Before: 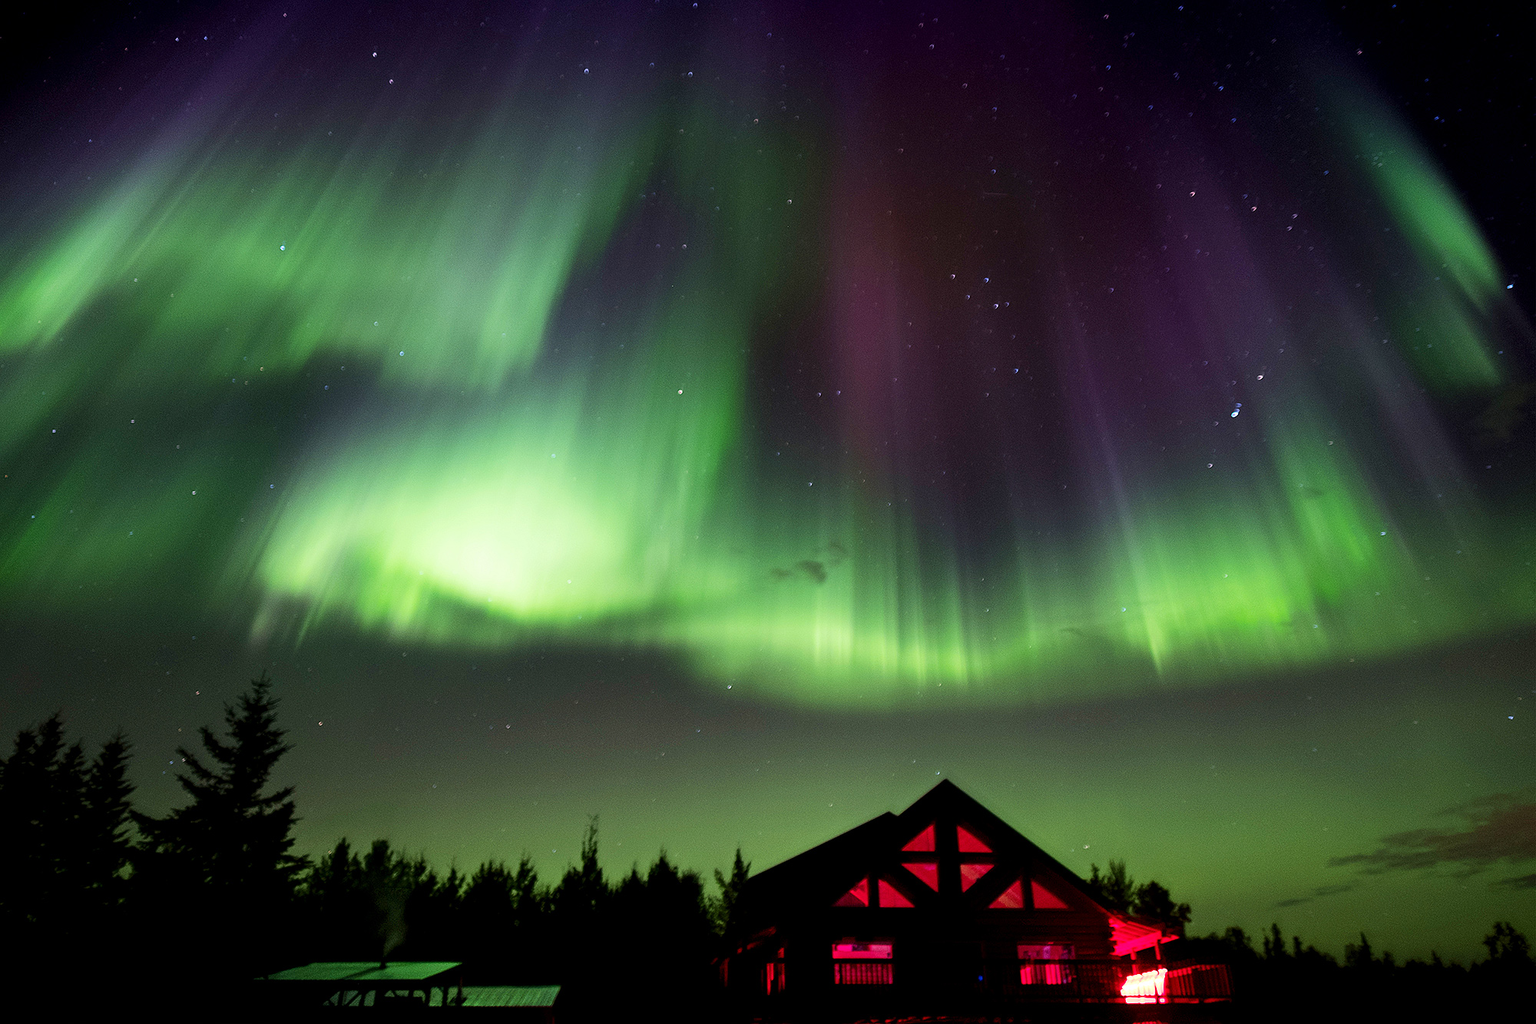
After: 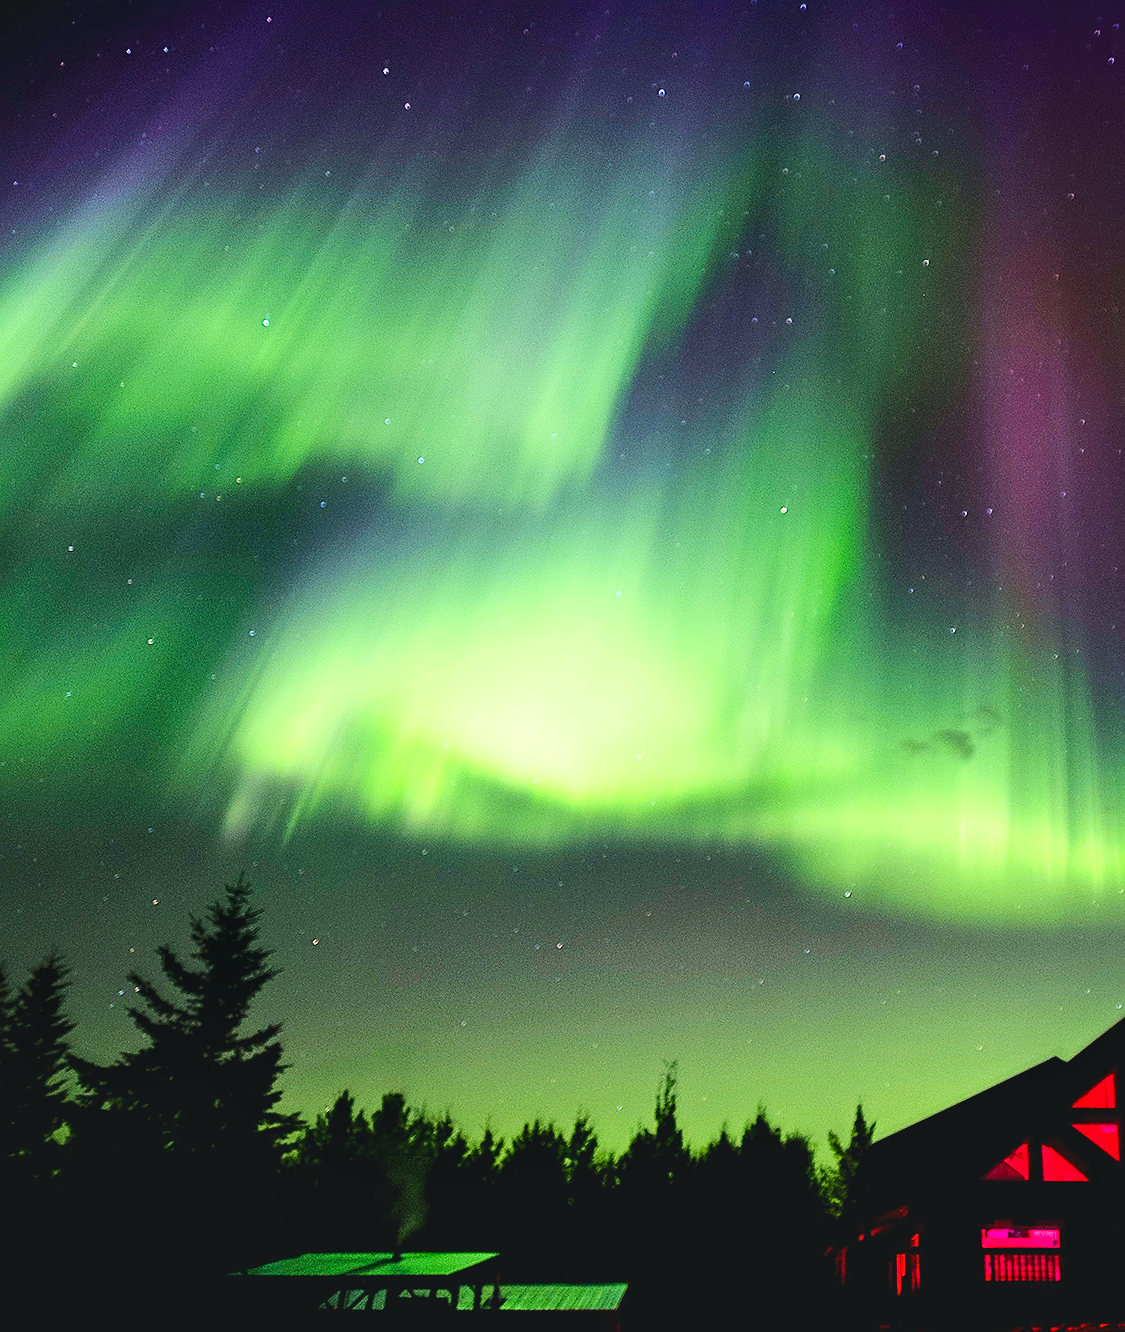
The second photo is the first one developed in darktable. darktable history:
color balance rgb: shadows lift › chroma 2%, shadows lift › hue 219.6°, power › hue 313.2°, highlights gain › chroma 3%, highlights gain › hue 75.6°, global offset › luminance 0.5%, perceptual saturation grading › global saturation 15.33%, perceptual saturation grading › highlights -19.33%, perceptual saturation grading › shadows 20%, global vibrance 20%
local contrast: mode bilateral grid, contrast 25, coarseness 50, detail 123%, midtone range 0.2
crop: left 5.114%, right 38.589%
sharpen: radius 1.864, amount 0.398, threshold 1.271
white balance: red 0.986, blue 1.01
base curve: curves: ch0 [(0, 0) (0.025, 0.046) (0.112, 0.277) (0.467, 0.74) (0.814, 0.929) (1, 0.942)]
